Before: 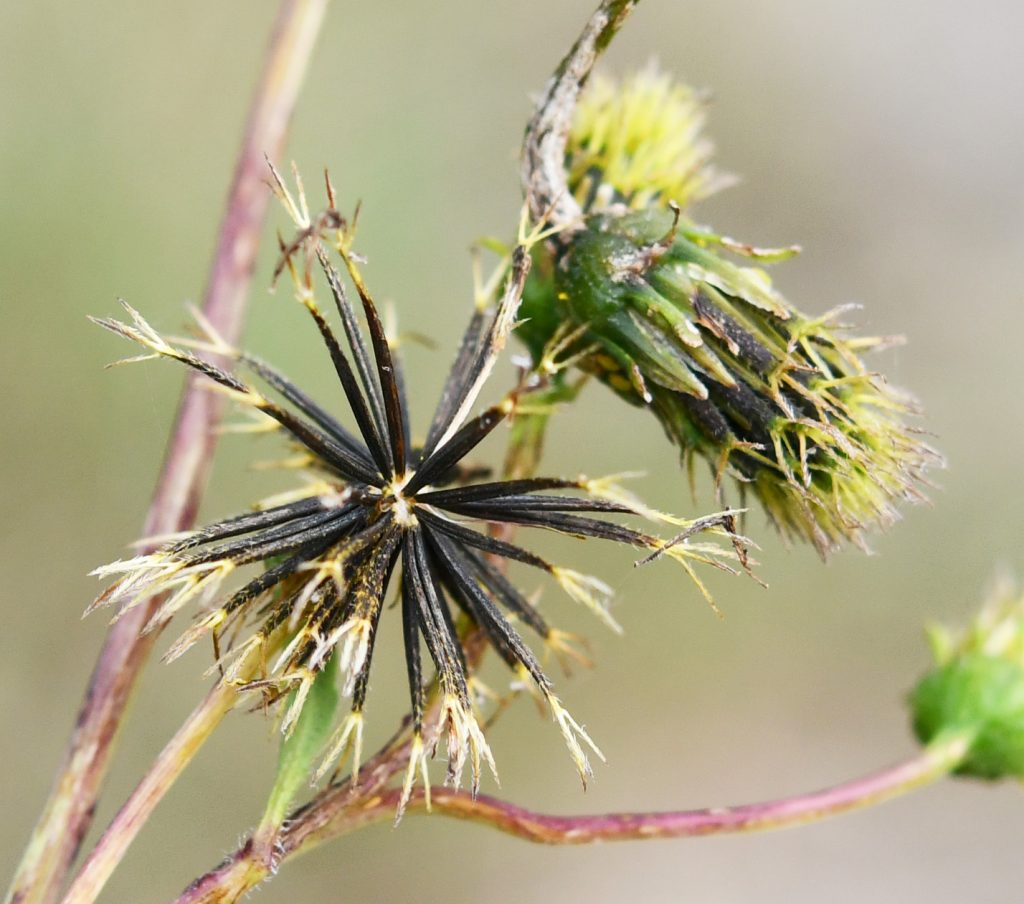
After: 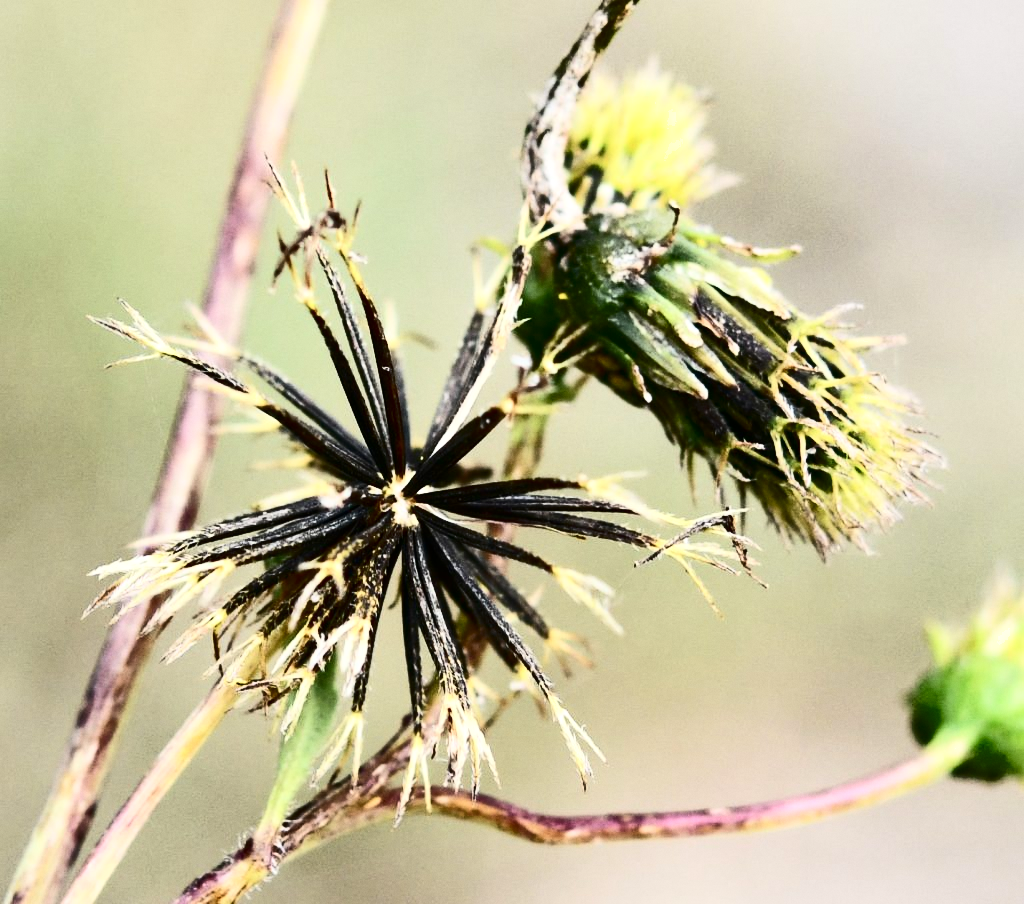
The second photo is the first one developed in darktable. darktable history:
shadows and highlights: white point adjustment 1, soften with gaussian
contrast brightness saturation: contrast 0.5, saturation -0.1
grain: coarseness 14.57 ISO, strength 8.8%
